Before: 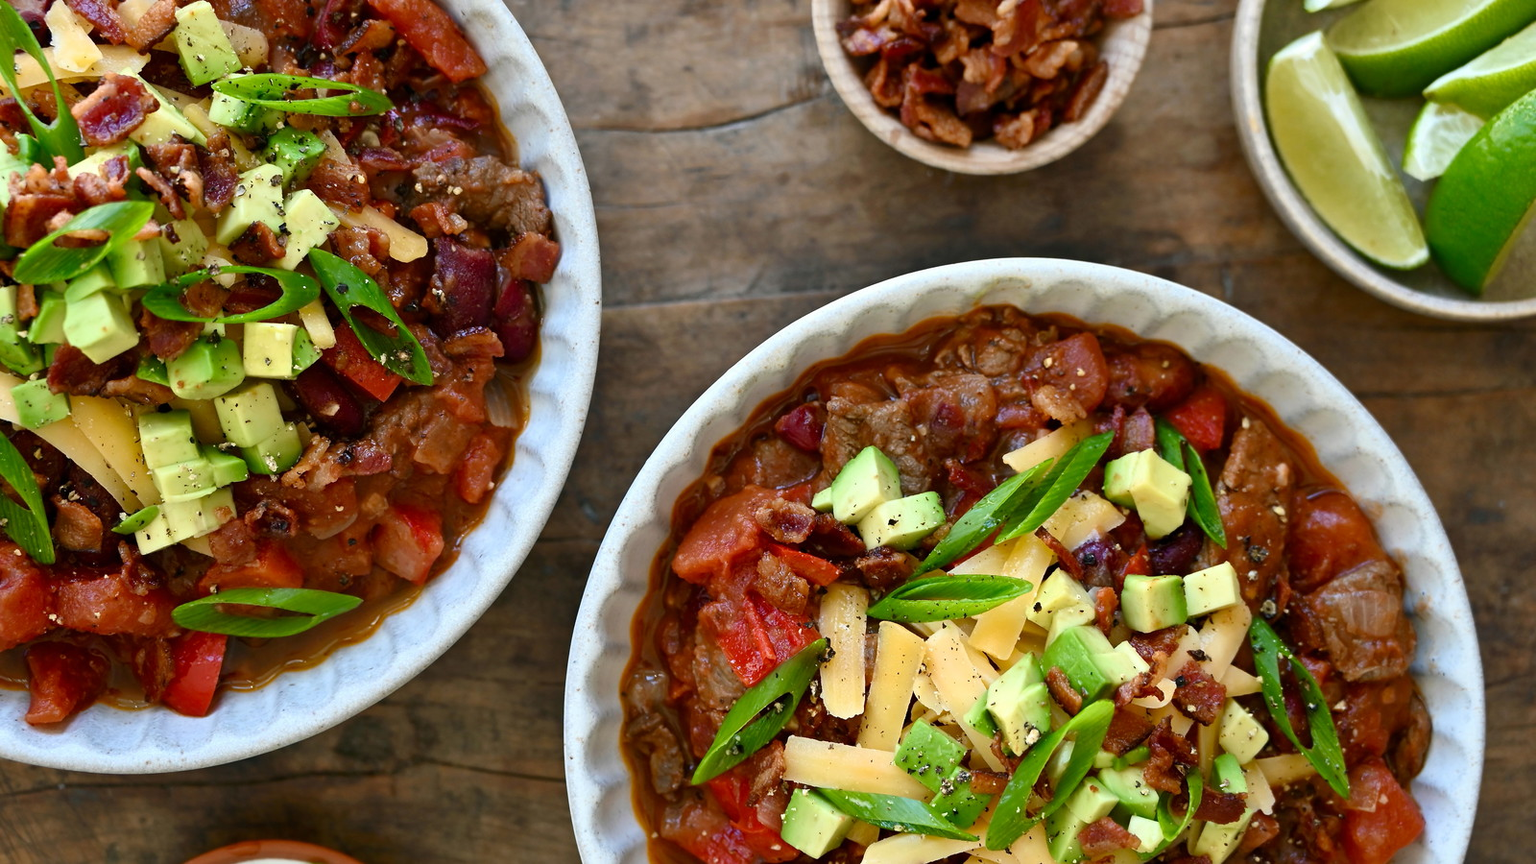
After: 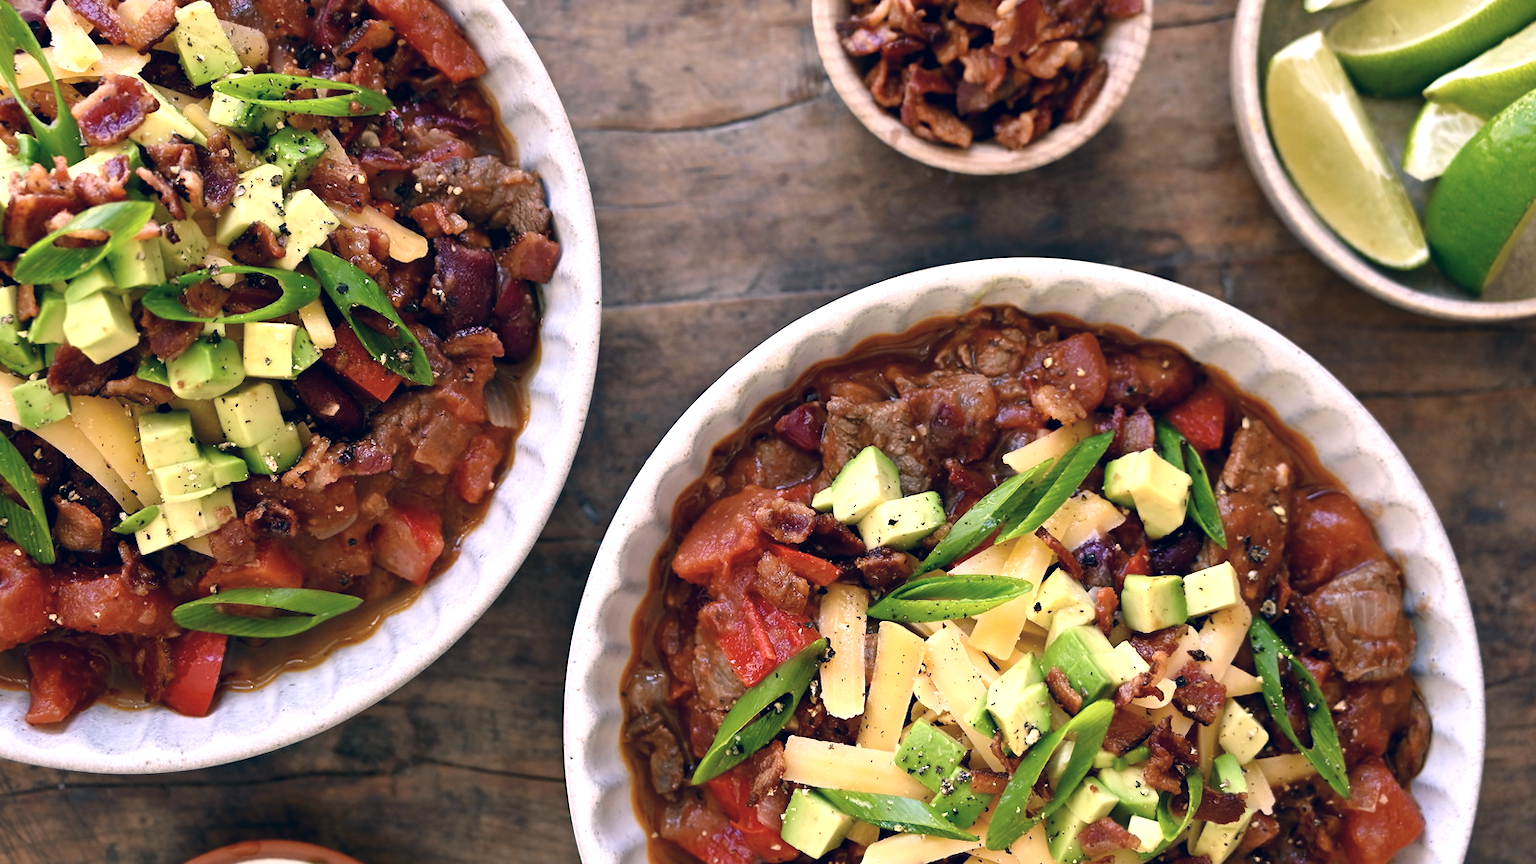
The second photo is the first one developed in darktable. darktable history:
tone equalizer: -8 EV -0.412 EV, -7 EV -0.382 EV, -6 EV -0.353 EV, -5 EV -0.188 EV, -3 EV 0.201 EV, -2 EV 0.357 EV, -1 EV 0.364 EV, +0 EV 0.394 EV
color correction: highlights a* 14.17, highlights b* 6.07, shadows a* -5.44, shadows b* -15.63, saturation 0.842
